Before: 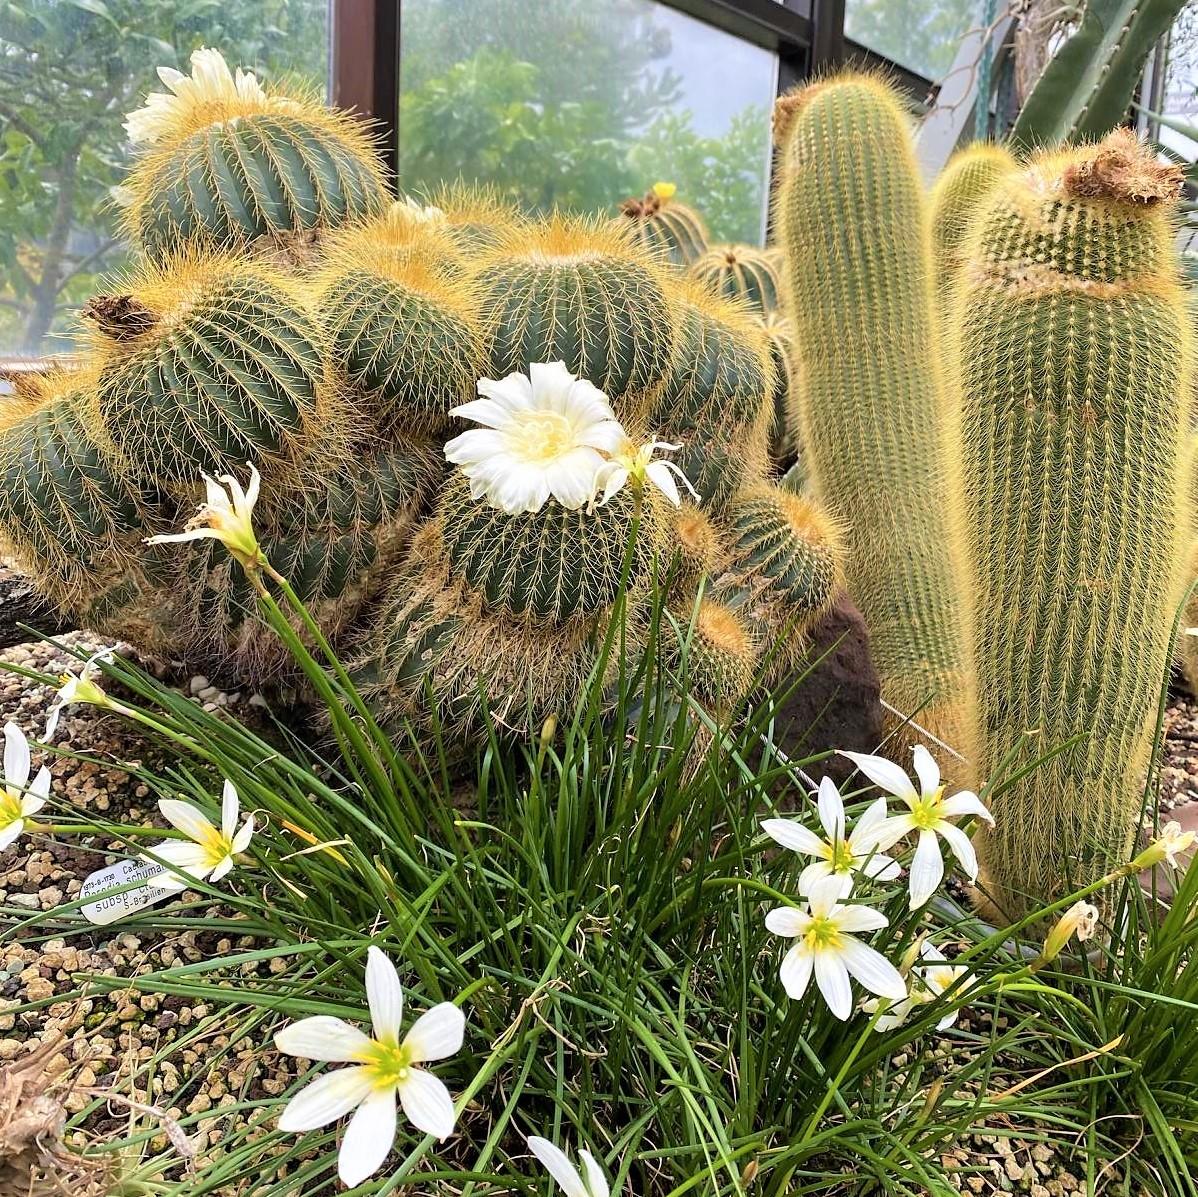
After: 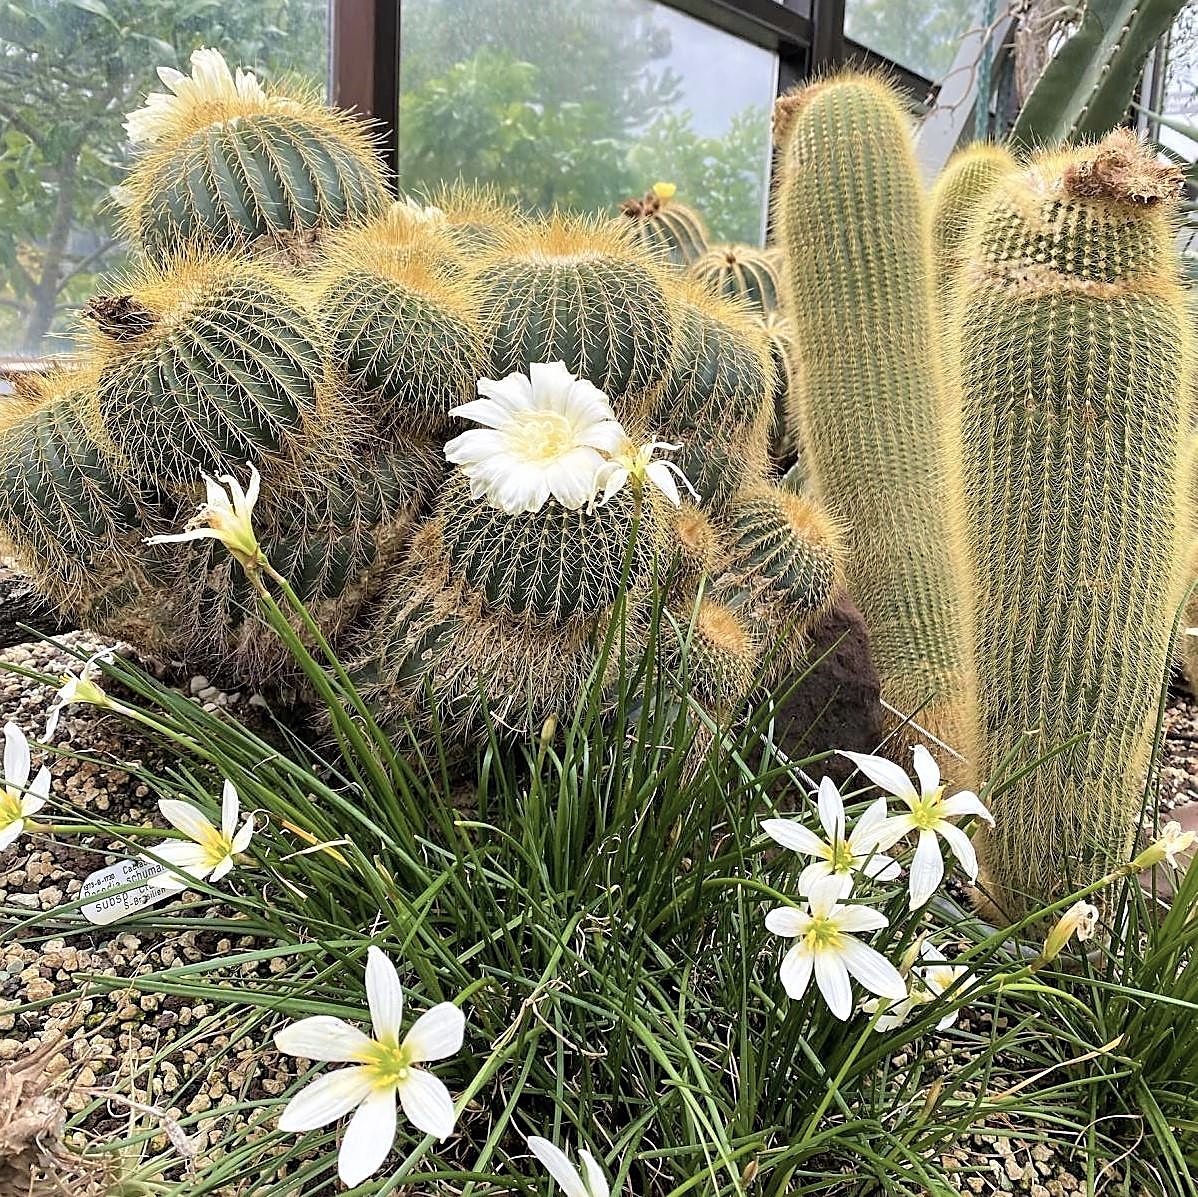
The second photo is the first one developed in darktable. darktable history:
sharpen: on, module defaults
color correction: saturation 0.8
